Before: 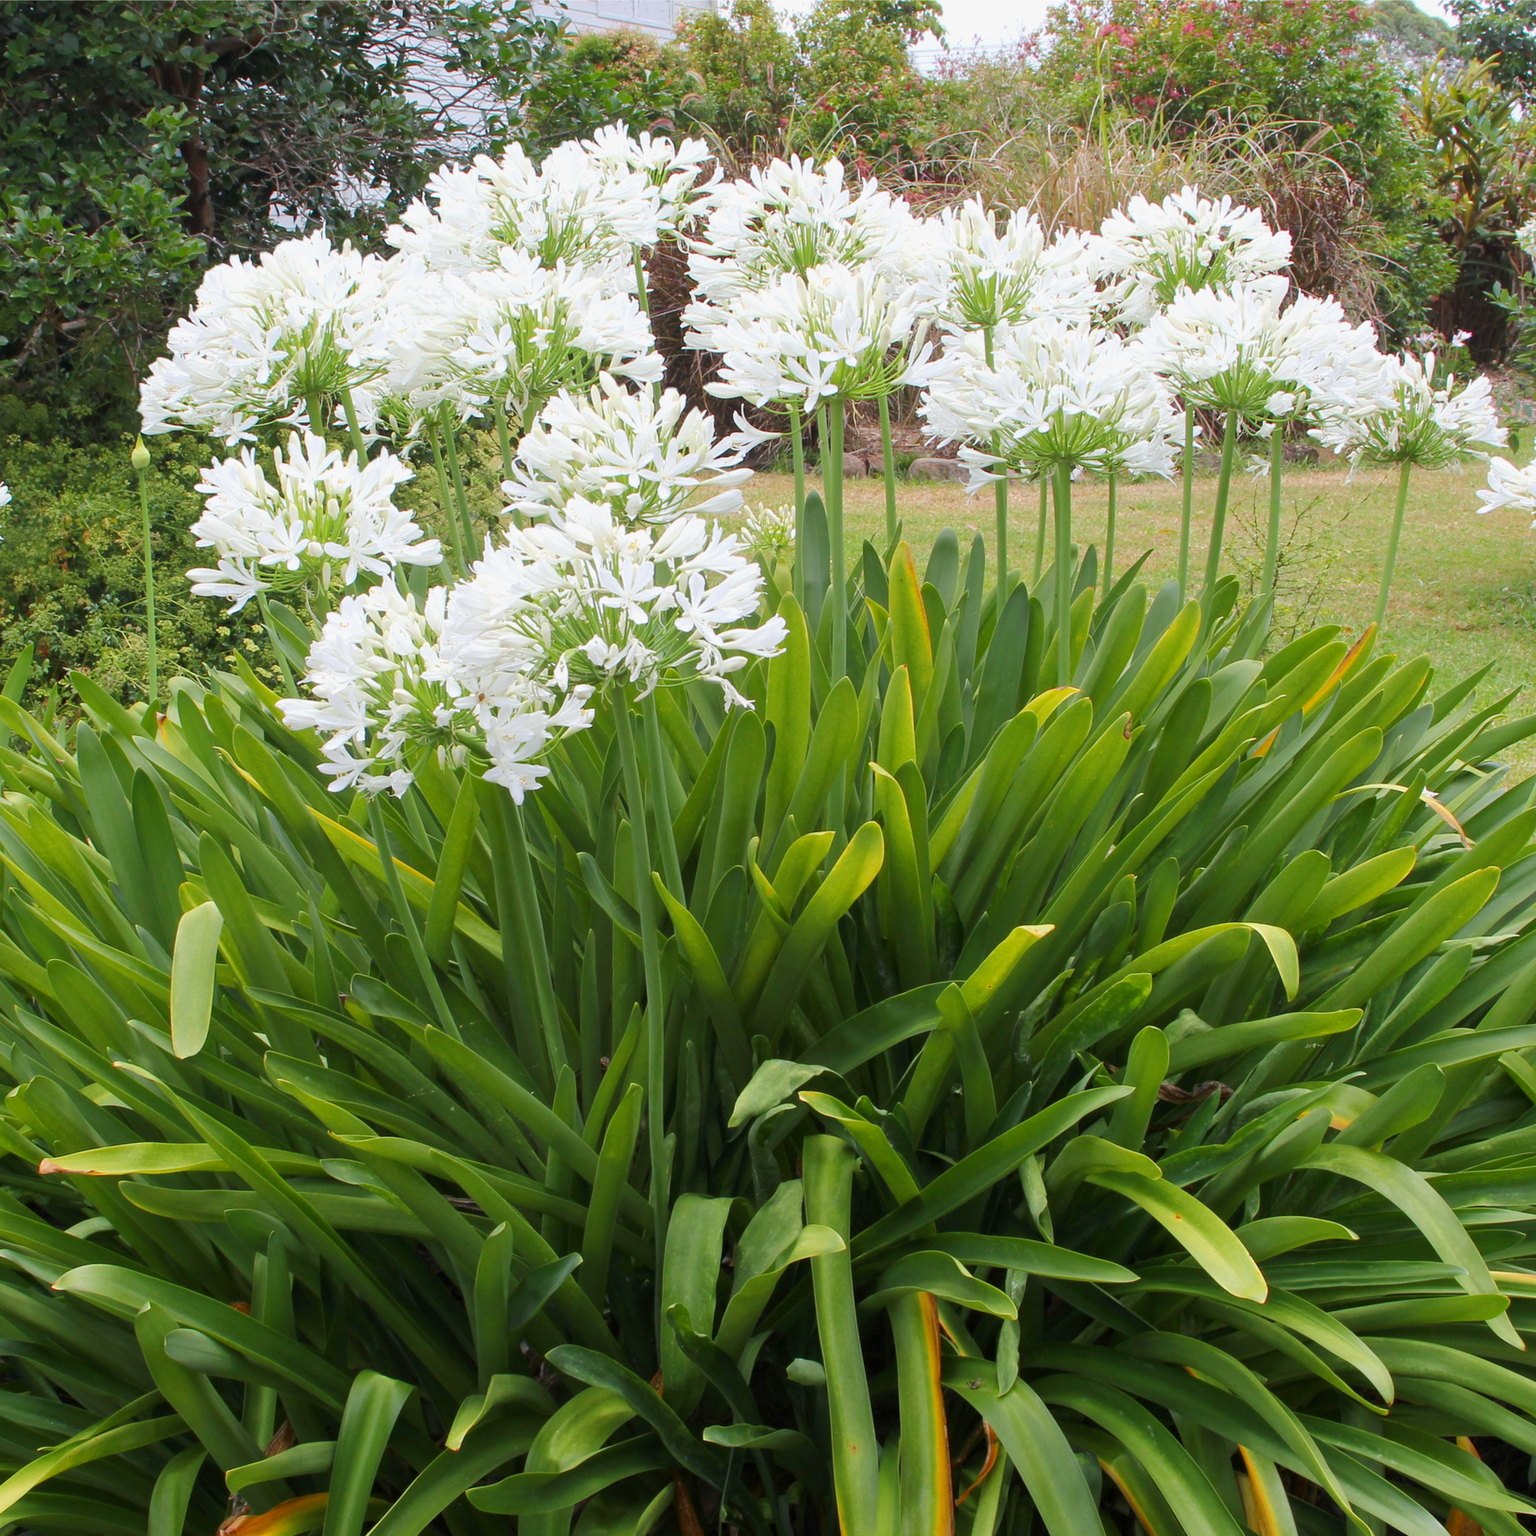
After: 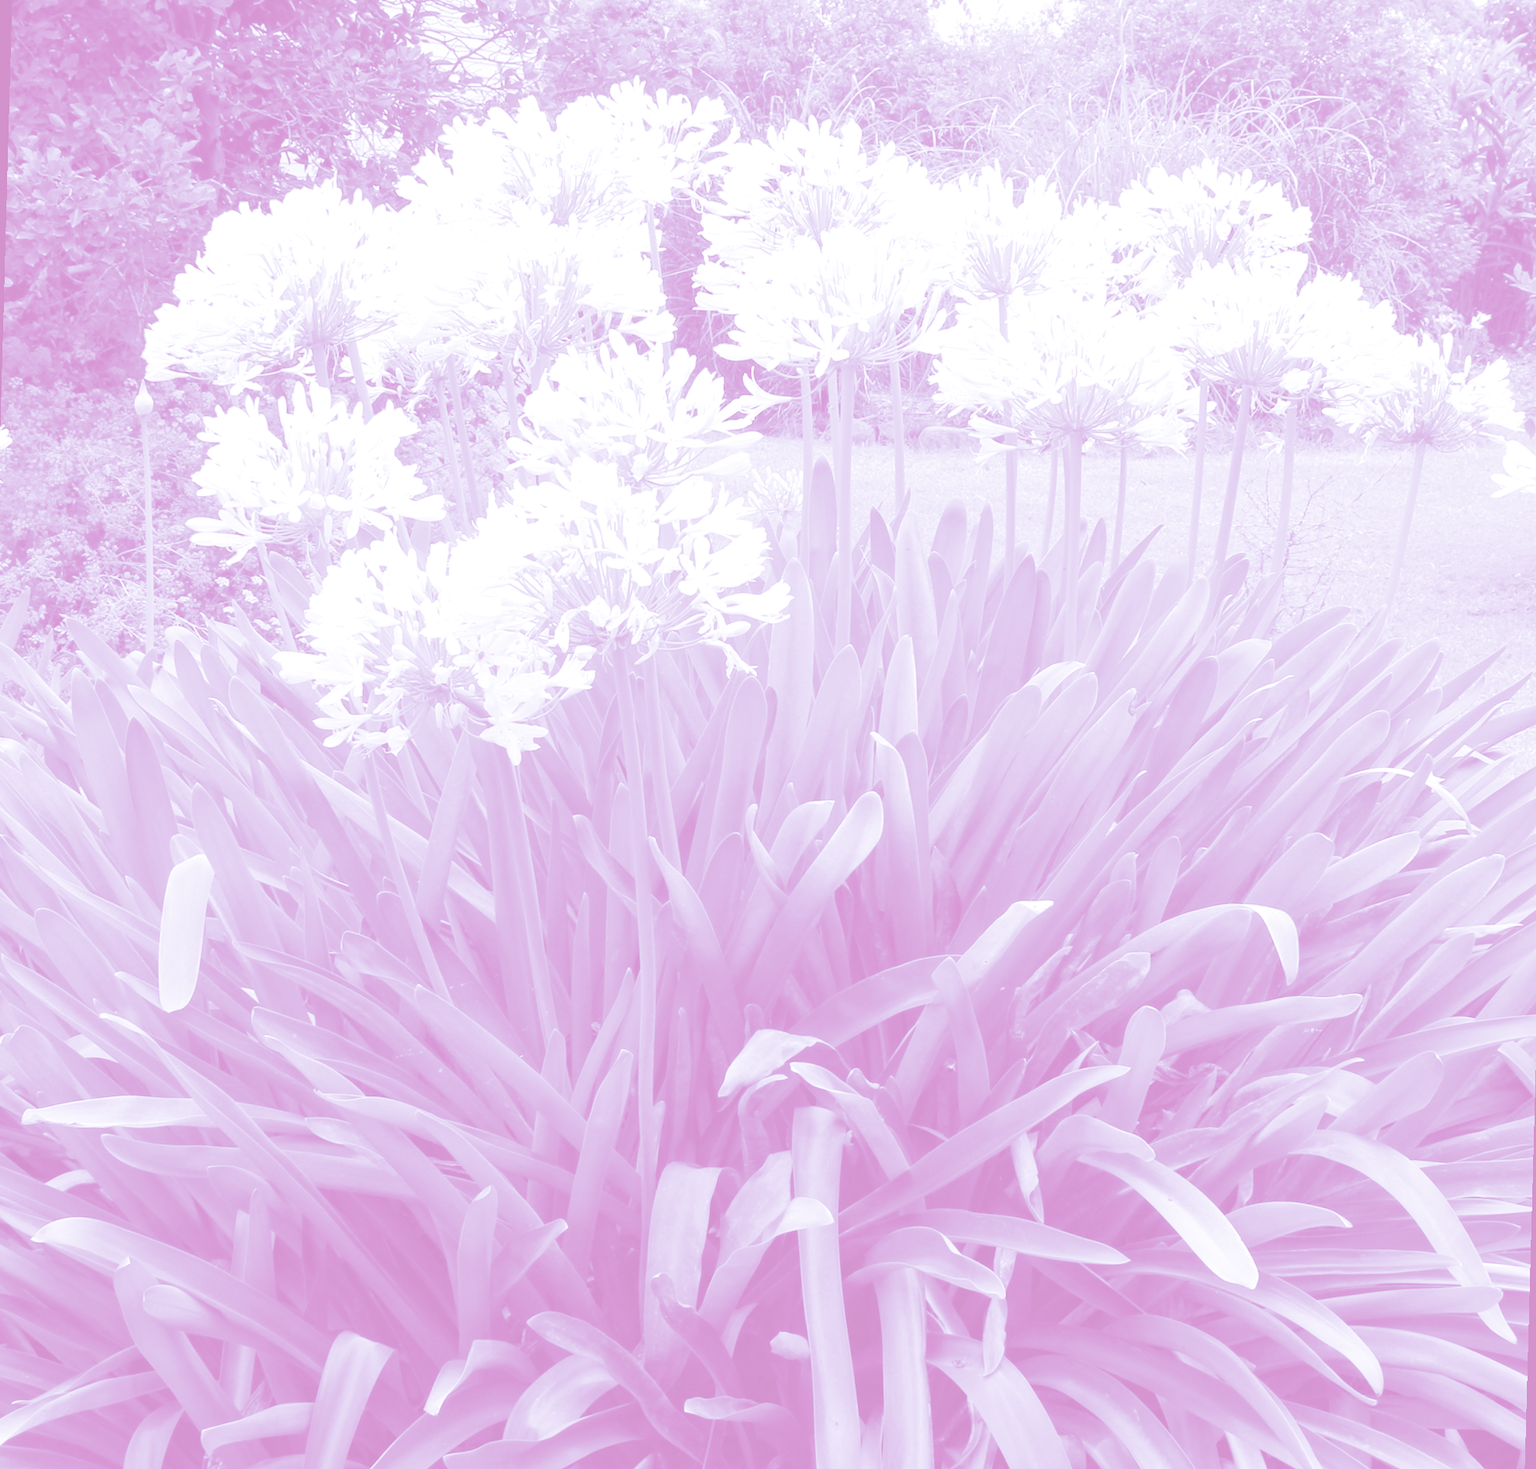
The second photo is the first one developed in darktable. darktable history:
split-toning: shadows › saturation 0.3, highlights › hue 180°, highlights › saturation 0.3, compress 0%
colorize: hue 331.2°, saturation 75%, source mix 30.28%, lightness 70.52%, version 1
rotate and perspective: rotation 1.57°, crop left 0.018, crop right 0.982, crop top 0.039, crop bottom 0.961
